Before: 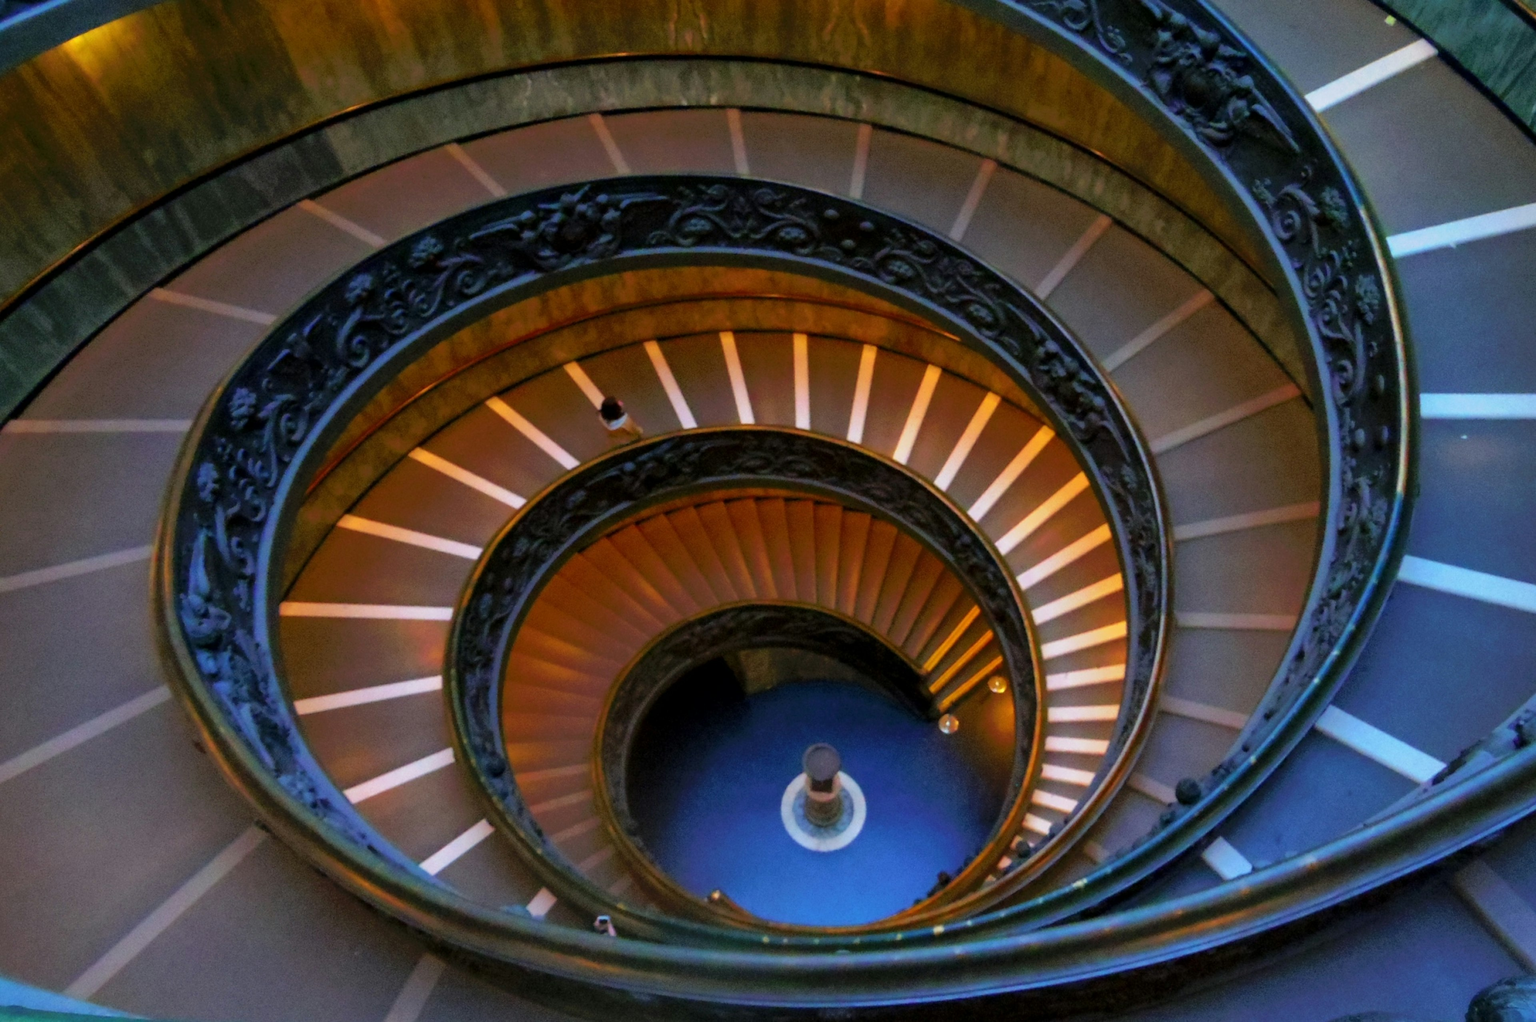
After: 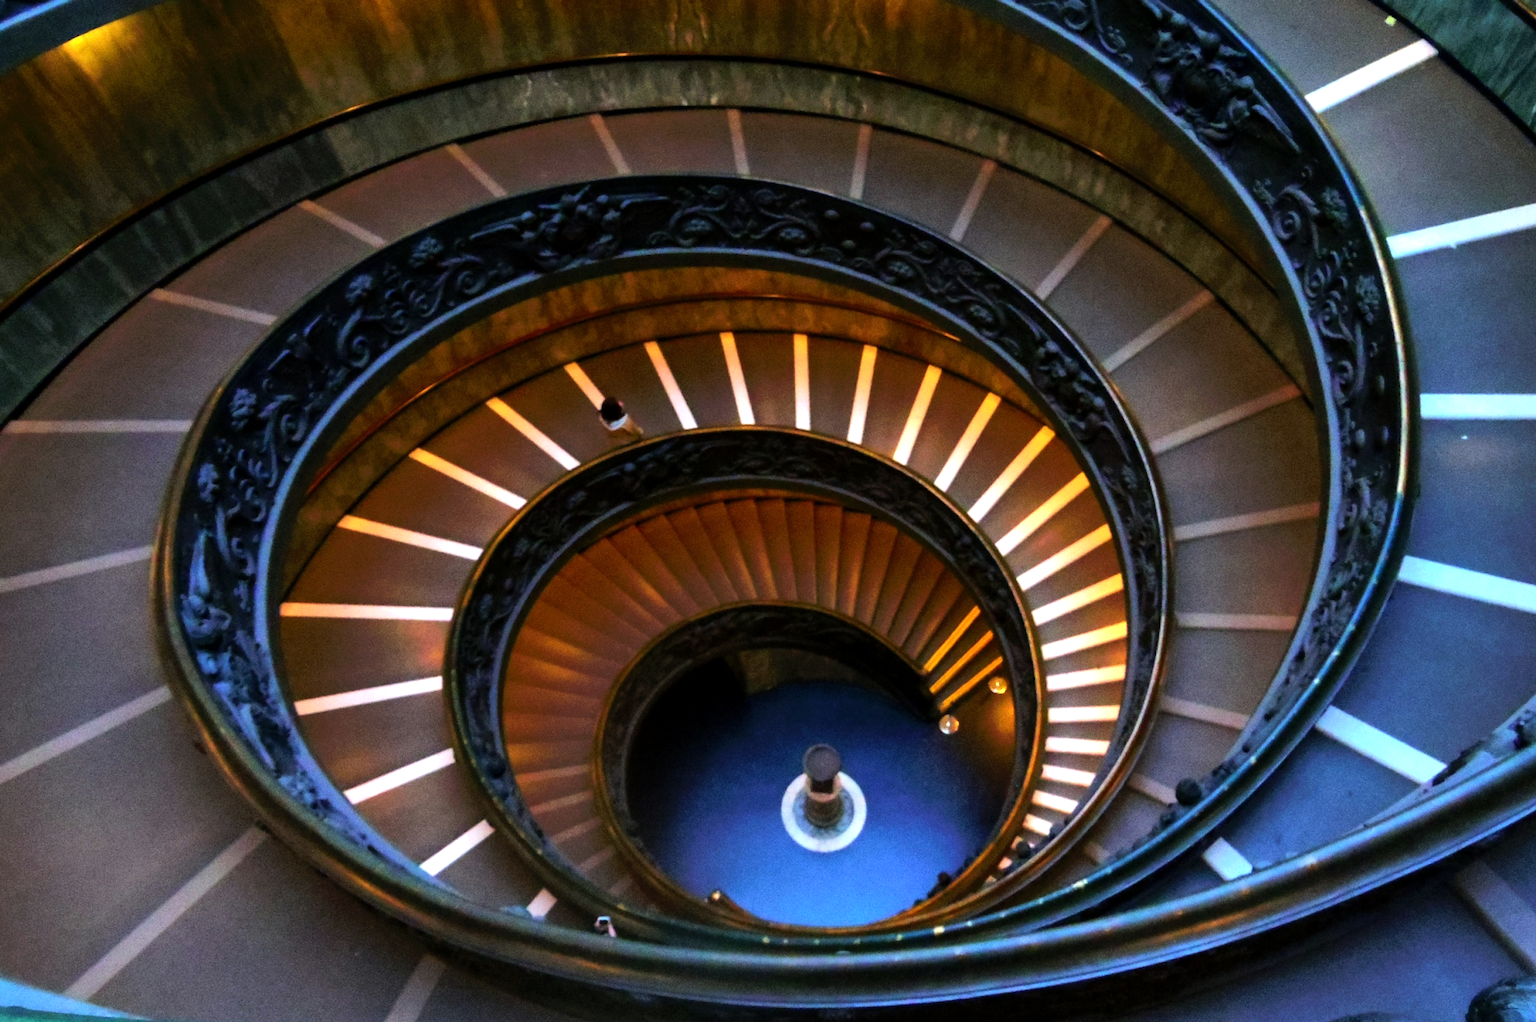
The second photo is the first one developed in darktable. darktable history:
grain: coarseness 0.09 ISO
tone equalizer: -8 EV -1.08 EV, -7 EV -1.01 EV, -6 EV -0.867 EV, -5 EV -0.578 EV, -3 EV 0.578 EV, -2 EV 0.867 EV, -1 EV 1.01 EV, +0 EV 1.08 EV, edges refinement/feathering 500, mask exposure compensation -1.57 EV, preserve details no
